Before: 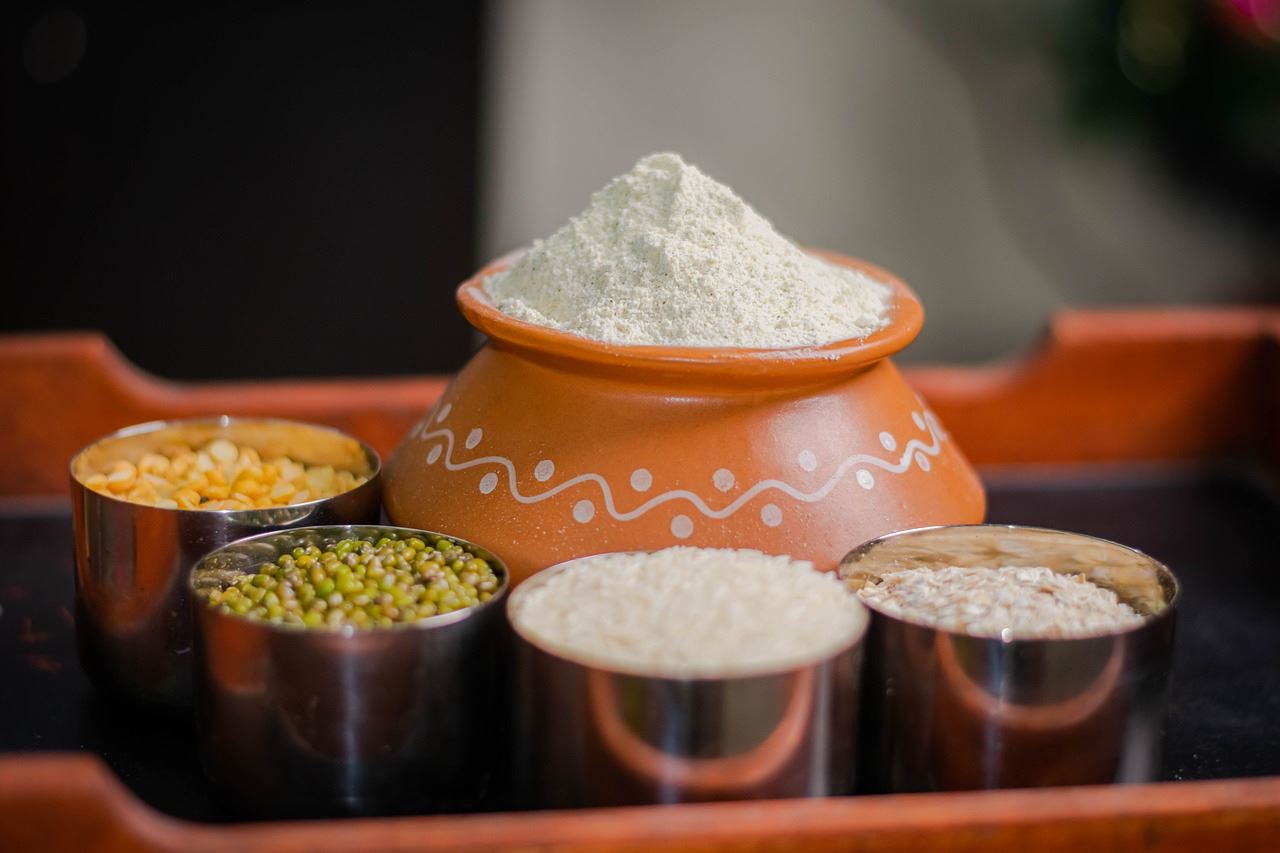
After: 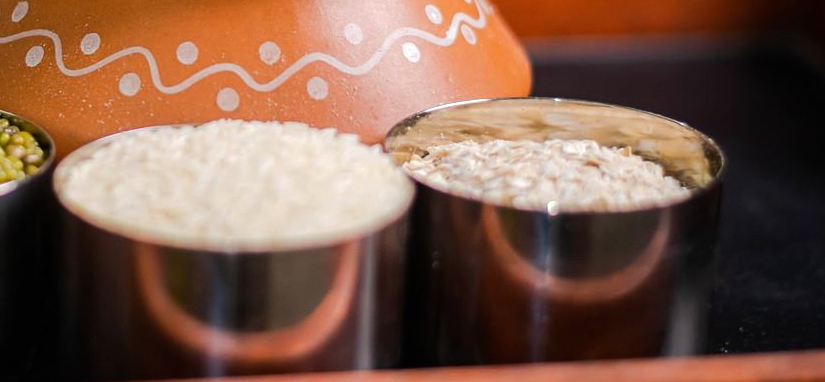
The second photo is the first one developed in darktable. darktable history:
tone equalizer: -8 EV -0.417 EV, -7 EV -0.389 EV, -6 EV -0.333 EV, -5 EV -0.222 EV, -3 EV 0.222 EV, -2 EV 0.333 EV, -1 EV 0.389 EV, +0 EV 0.417 EV, edges refinement/feathering 500, mask exposure compensation -1.57 EV, preserve details no
crop and rotate: left 35.509%, top 50.238%, bottom 4.934%
